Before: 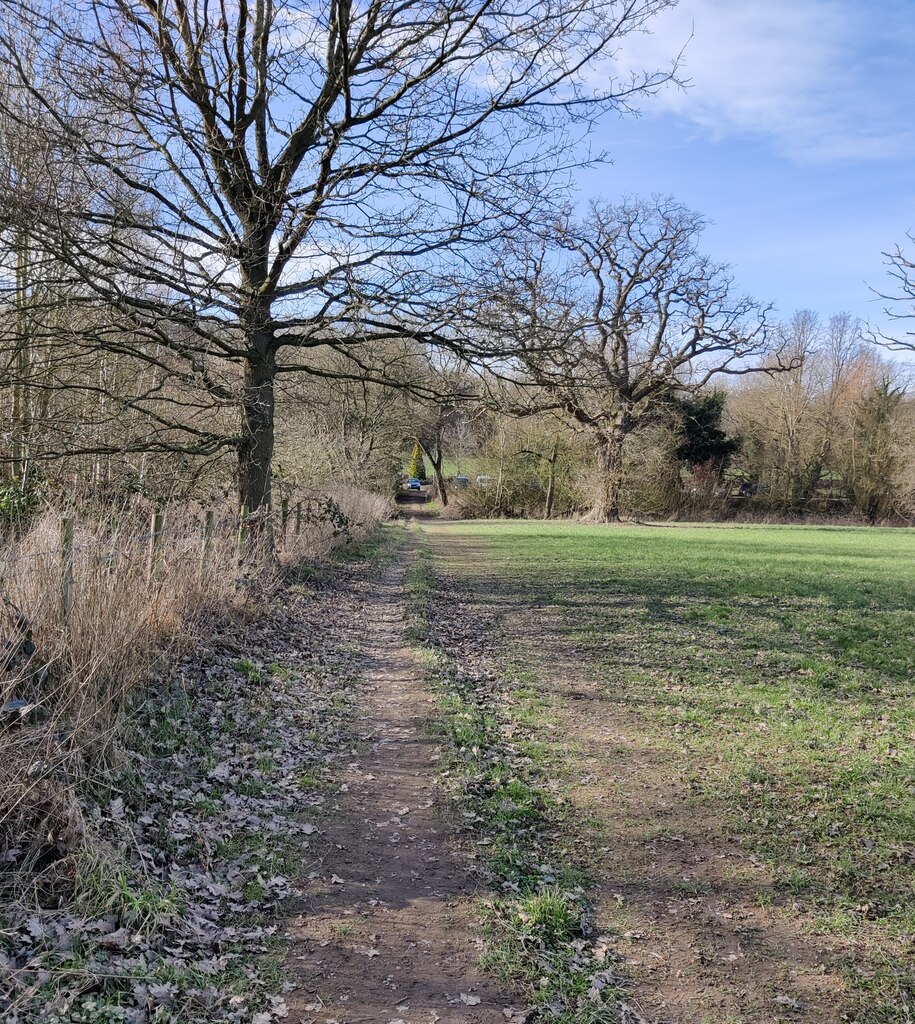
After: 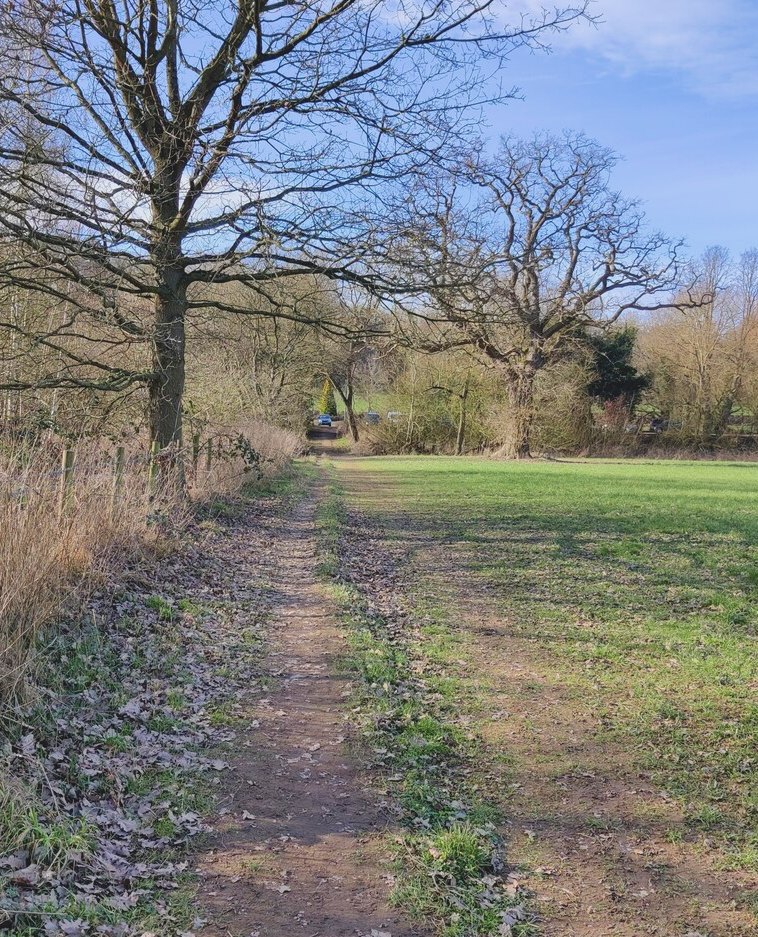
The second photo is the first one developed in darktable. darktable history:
contrast brightness saturation: contrast -0.15, brightness 0.05, saturation -0.12
velvia: strength 45%
crop: left 9.807%, top 6.259%, right 7.334%, bottom 2.177%
